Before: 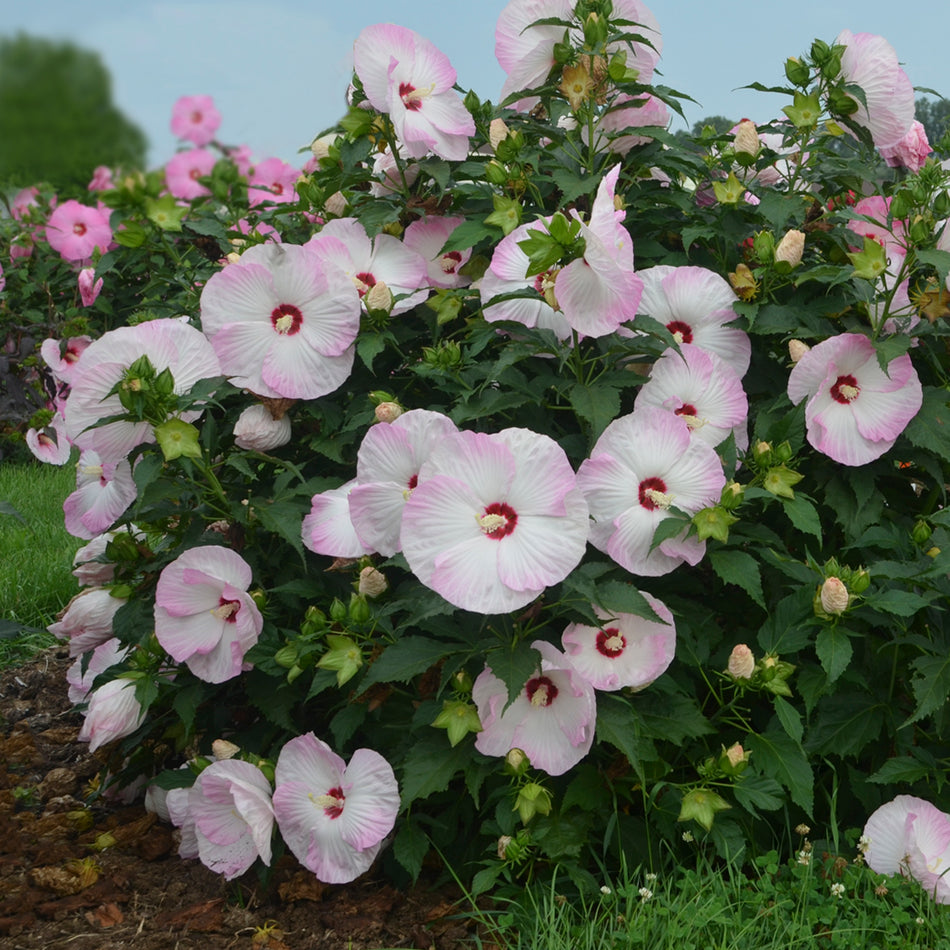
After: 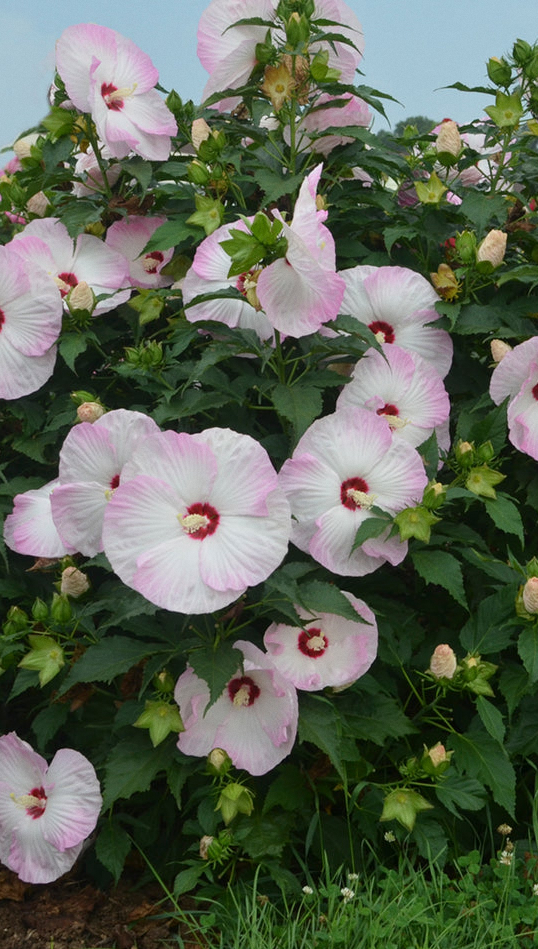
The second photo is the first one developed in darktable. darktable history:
grain: coarseness 14.57 ISO, strength 8.8%
crop: left 31.458%, top 0%, right 11.876%
